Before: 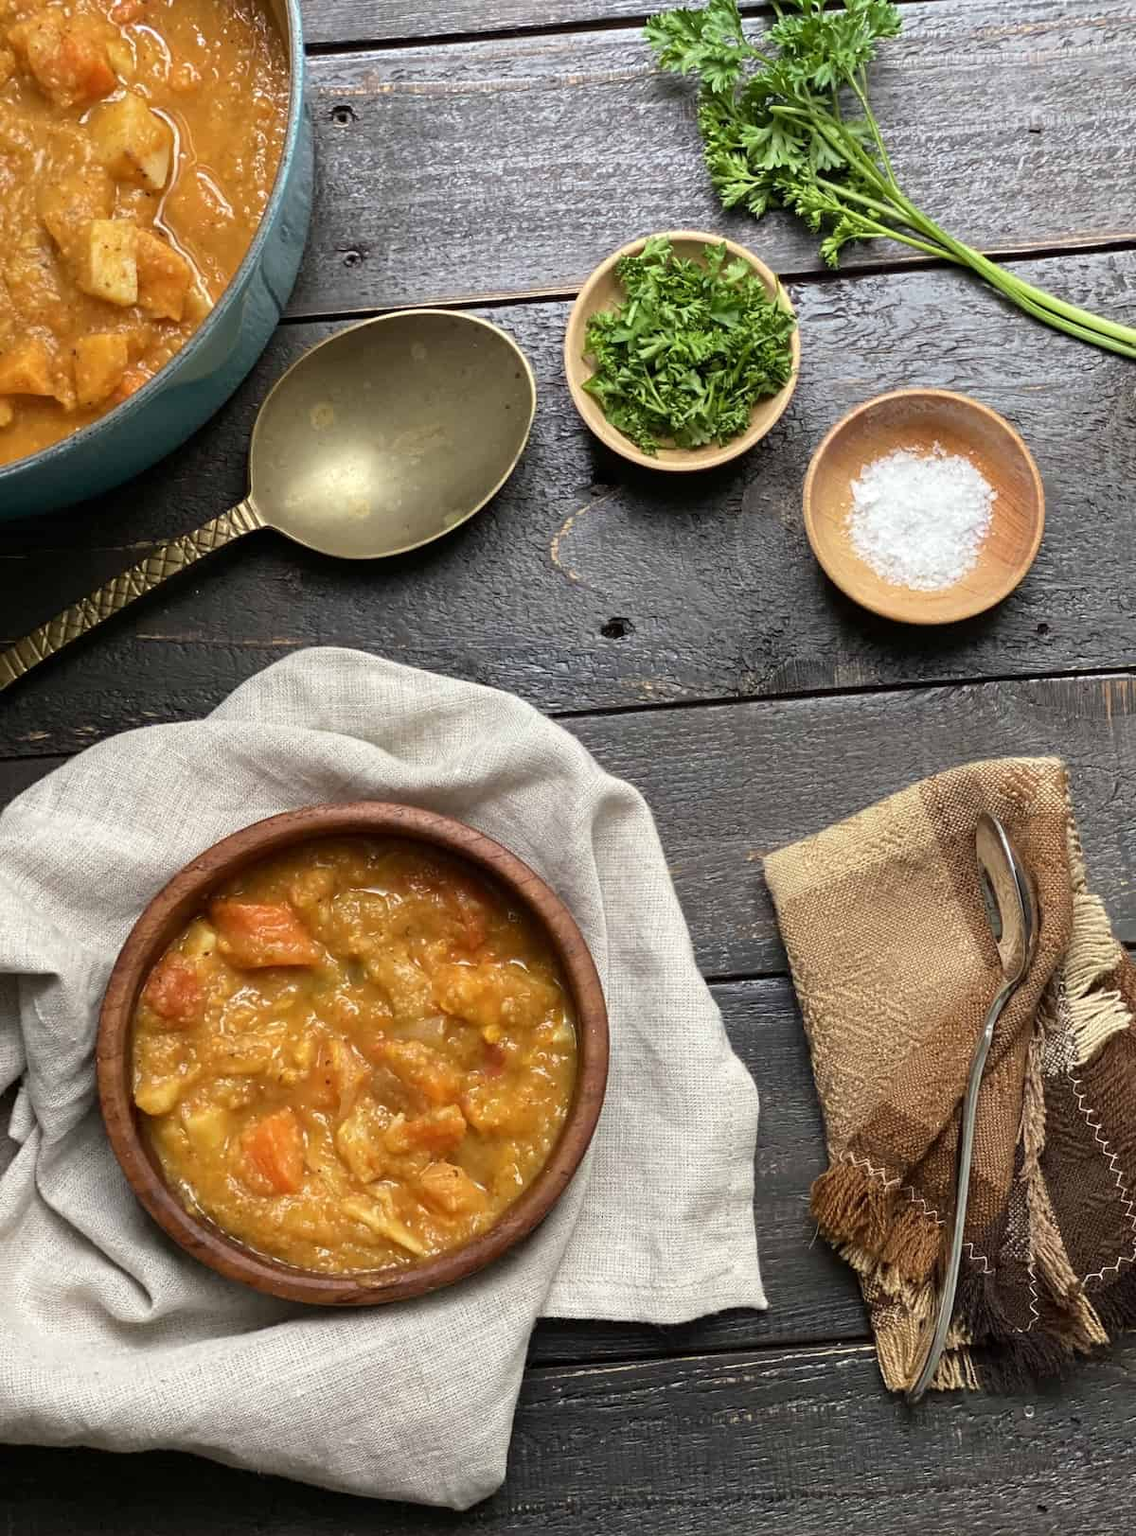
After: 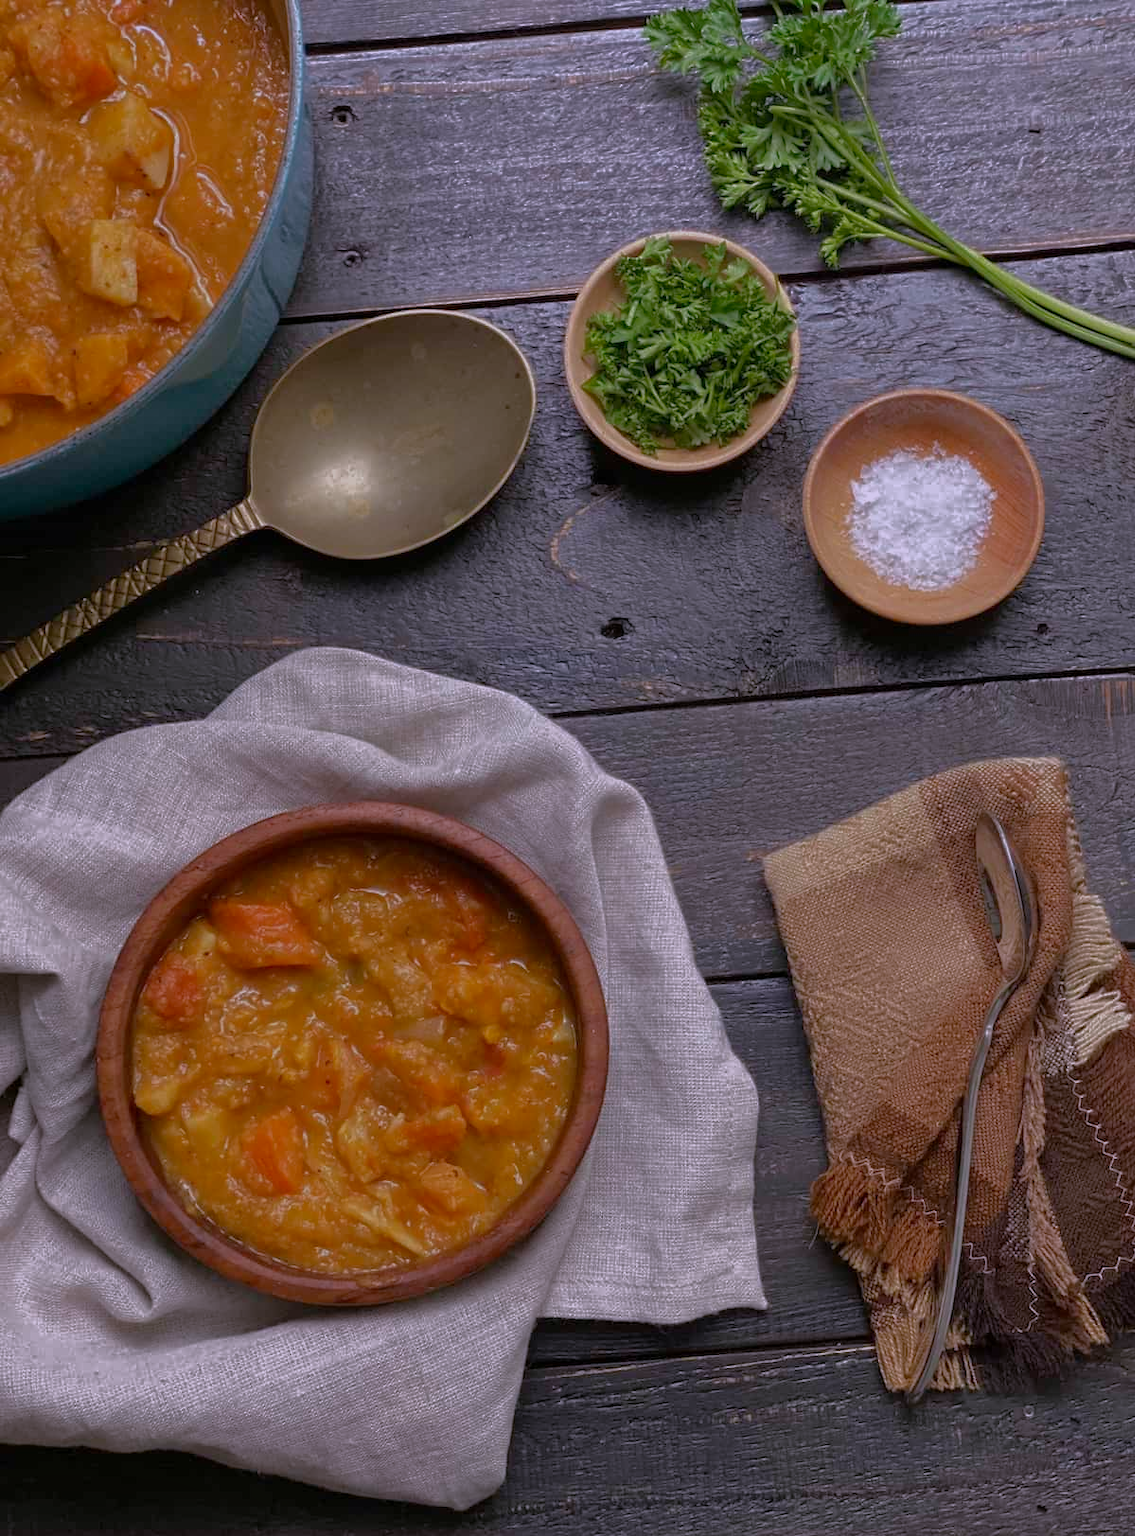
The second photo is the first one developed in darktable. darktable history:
white balance: red 1.042, blue 1.17
base curve: curves: ch0 [(0, 0) (0.826, 0.587) (1, 1)]
tone equalizer: -8 EV 0.25 EV, -7 EV 0.417 EV, -6 EV 0.417 EV, -5 EV 0.25 EV, -3 EV -0.25 EV, -2 EV -0.417 EV, -1 EV -0.417 EV, +0 EV -0.25 EV, edges refinement/feathering 500, mask exposure compensation -1.57 EV, preserve details guided filter
